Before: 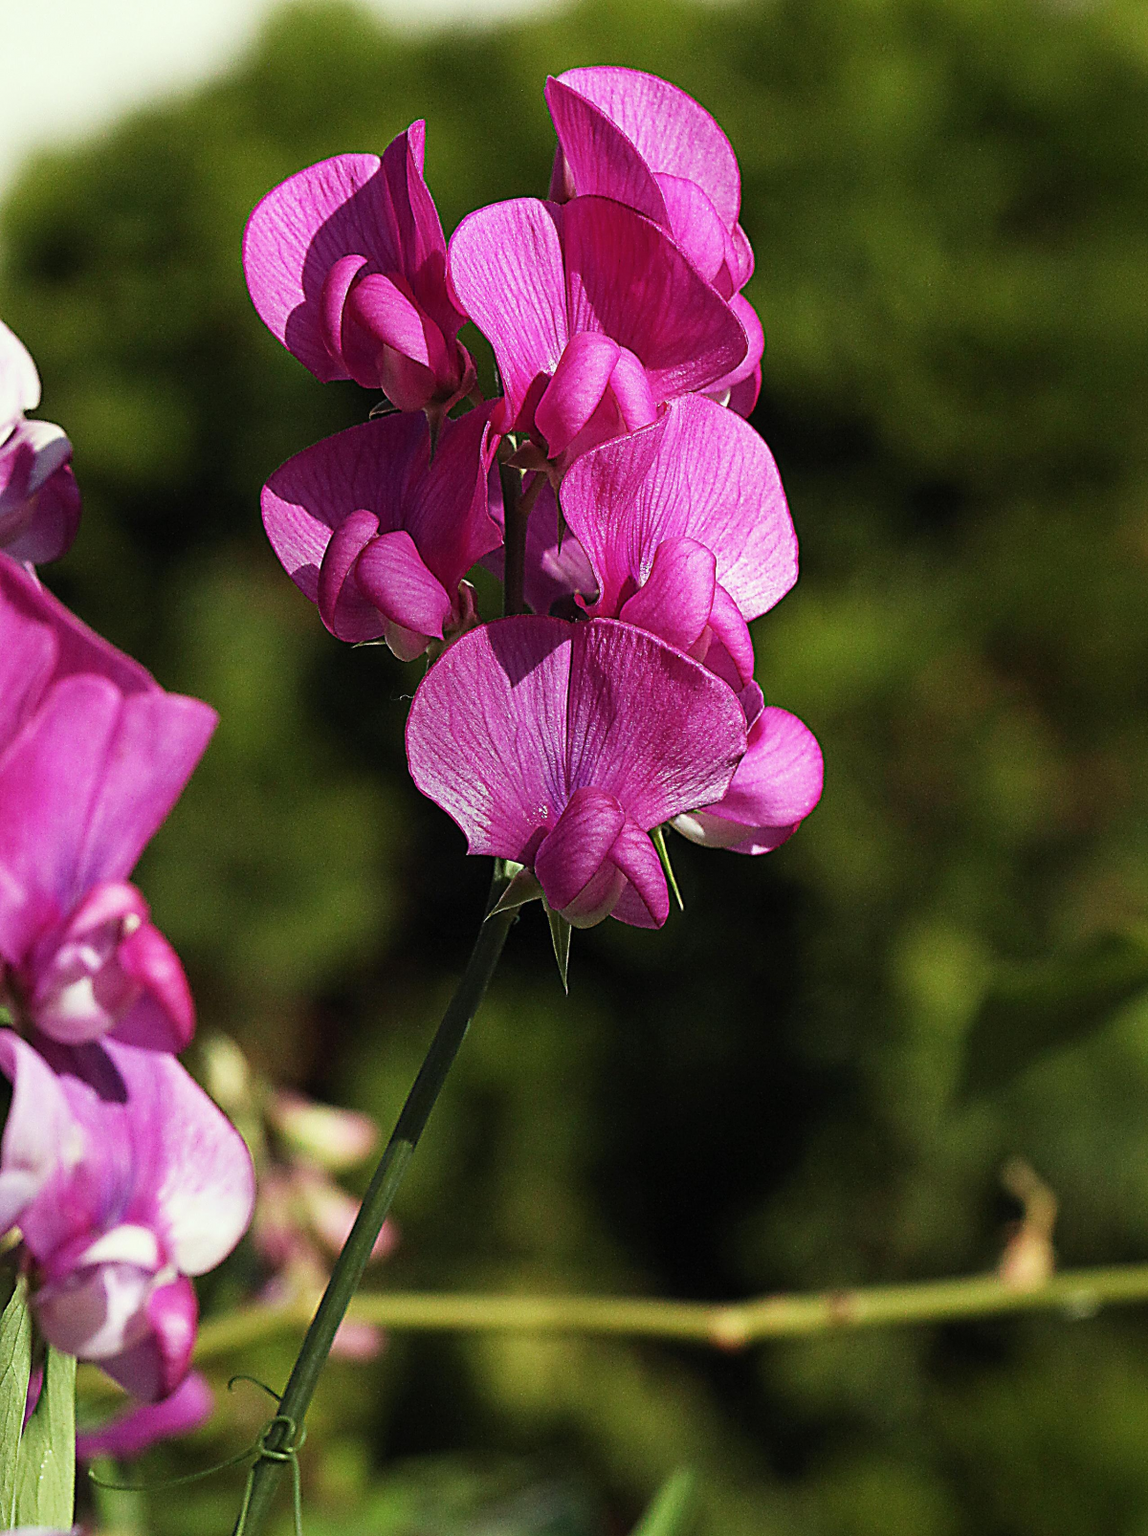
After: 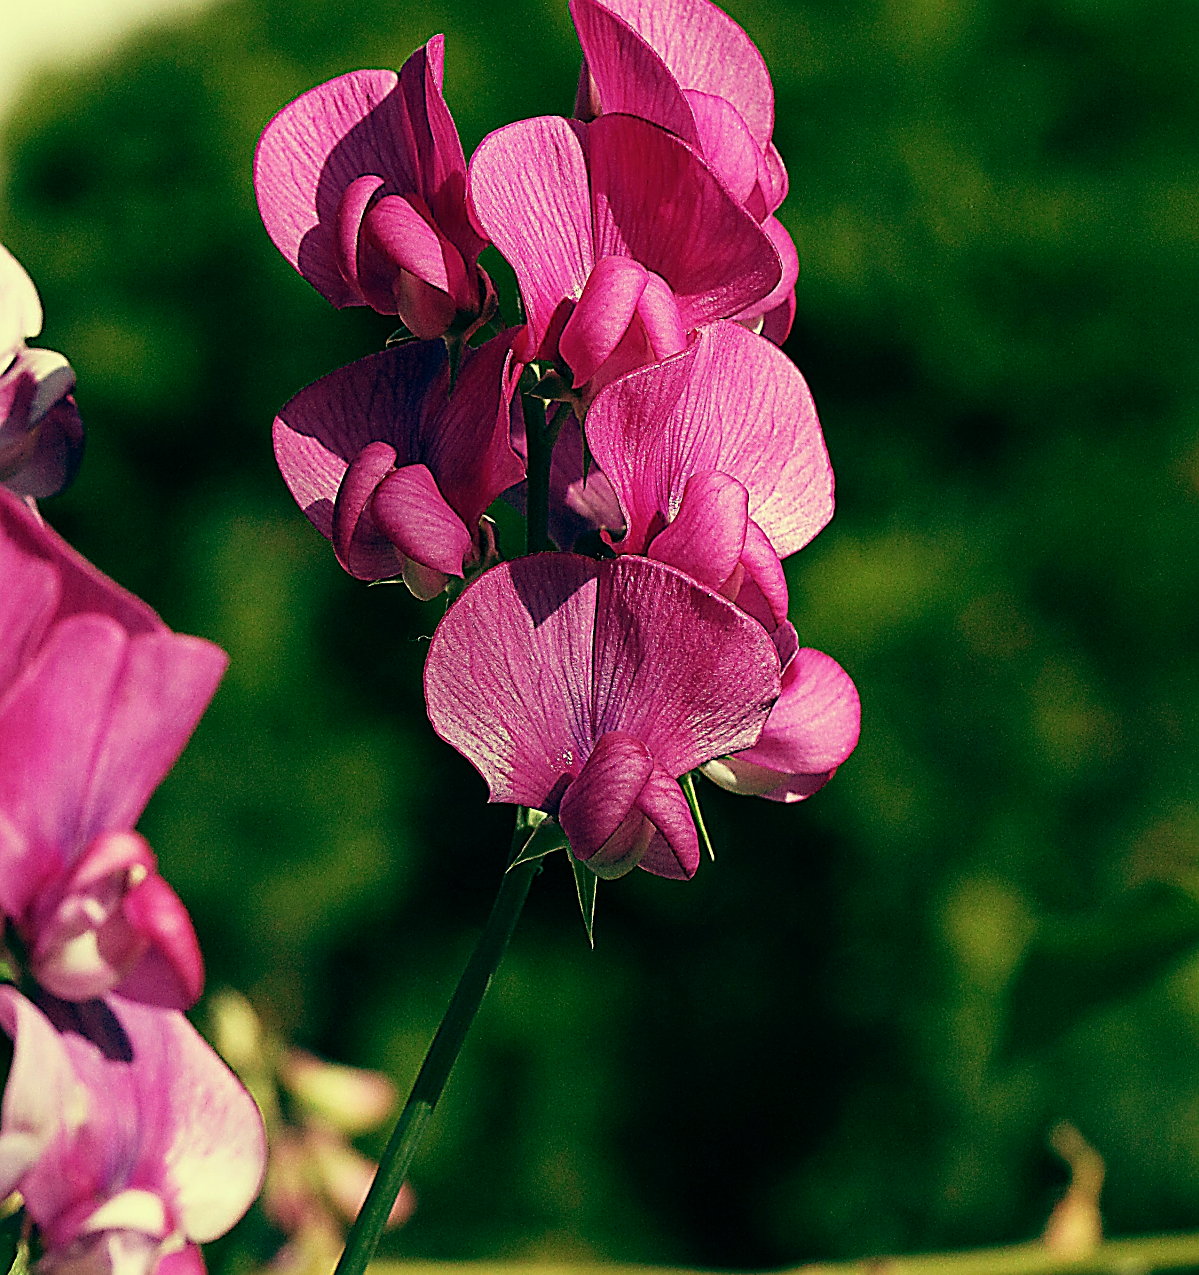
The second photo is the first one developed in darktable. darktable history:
sharpen: on, module defaults
color balance: mode lift, gamma, gain (sRGB), lift [1, 0.69, 1, 1], gamma [1, 1.482, 1, 1], gain [1, 1, 1, 0.802]
crop and rotate: top 5.667%, bottom 14.937%
